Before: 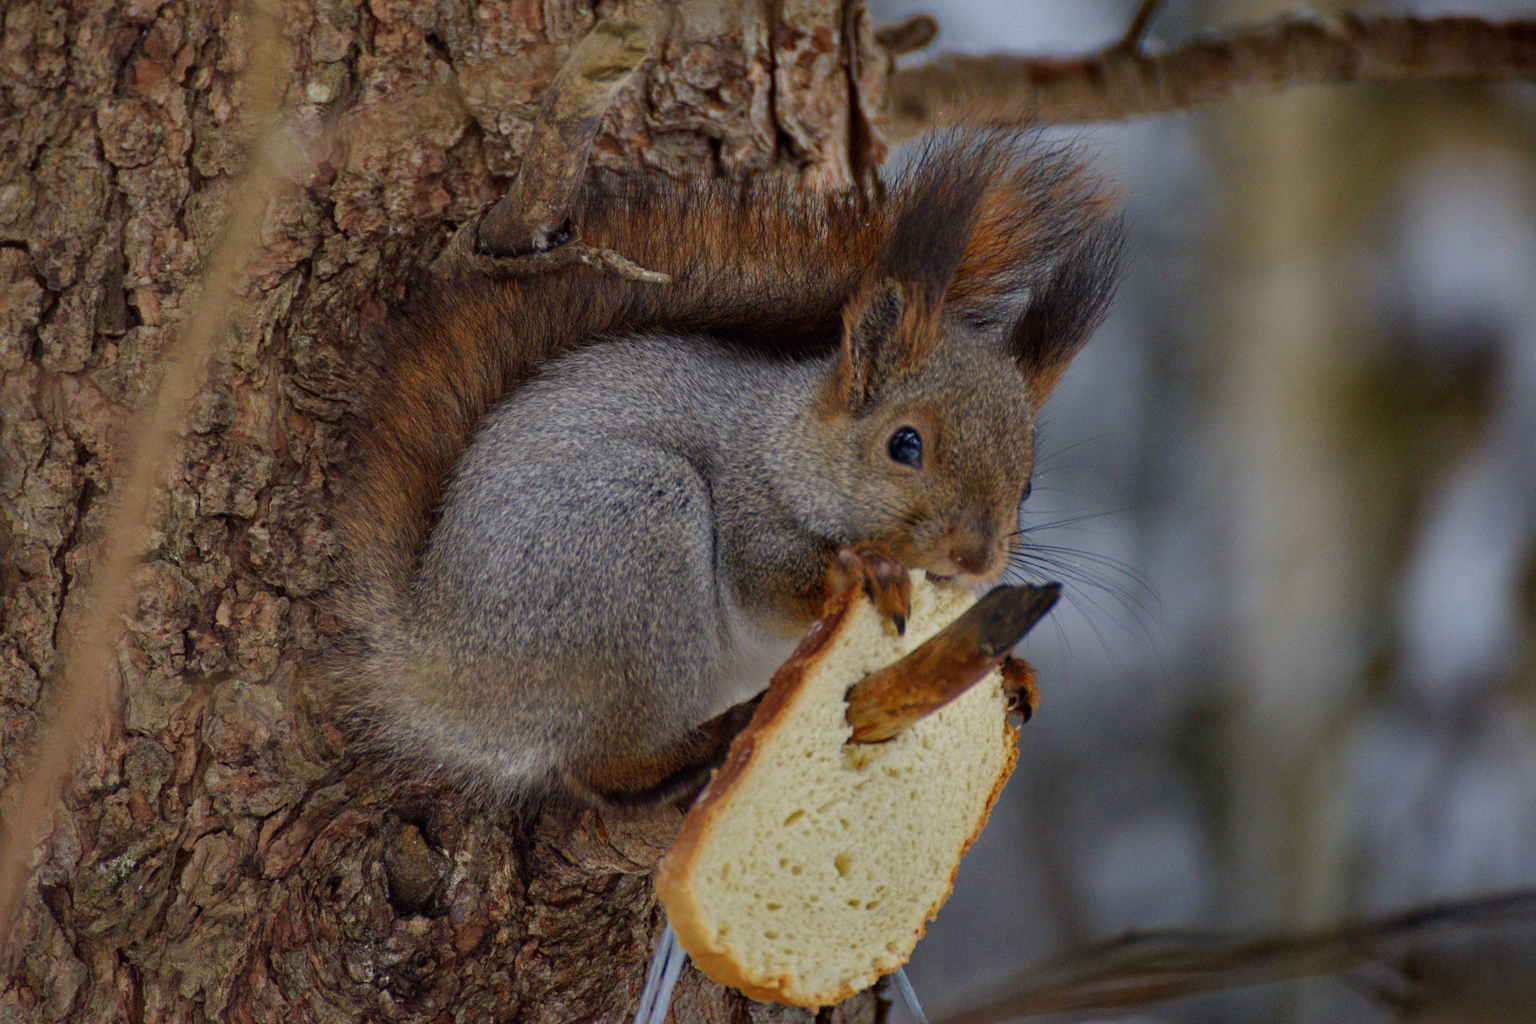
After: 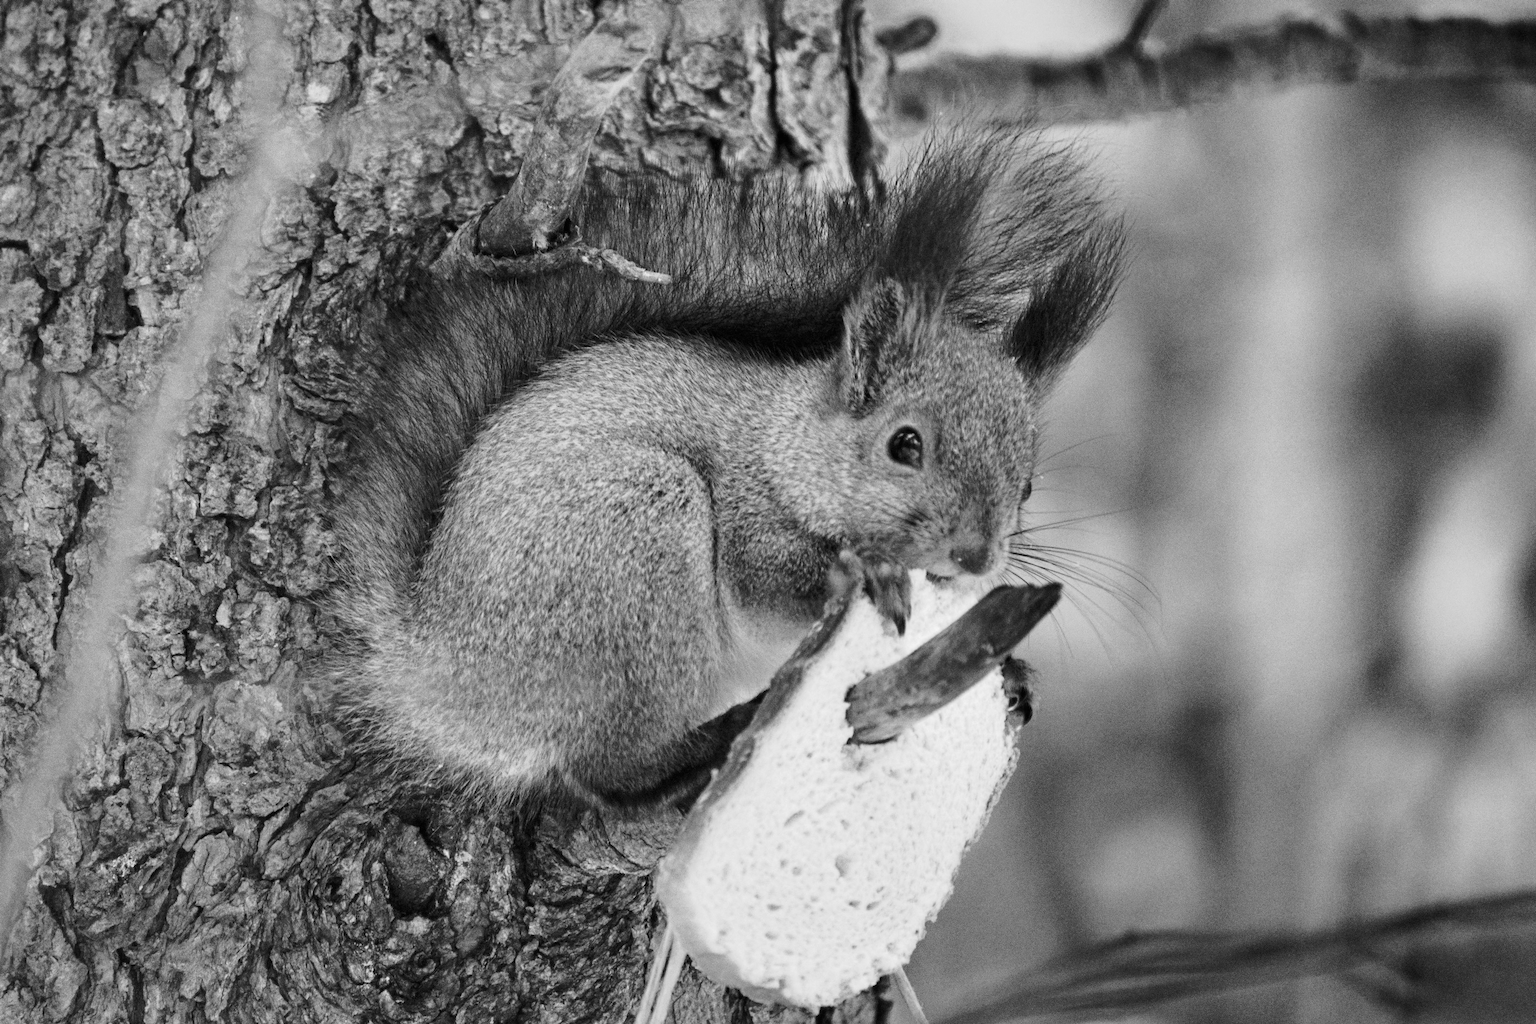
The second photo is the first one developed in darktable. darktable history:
tone curve: curves: ch0 [(0, 0) (0.114, 0.083) (0.303, 0.285) (0.447, 0.51) (0.602, 0.697) (0.772, 0.866) (0.999, 0.978)]; ch1 [(0, 0) (0.389, 0.352) (0.458, 0.433) (0.486, 0.474) (0.509, 0.505) (0.535, 0.528) (0.57, 0.579) (0.696, 0.706) (1, 1)]; ch2 [(0, 0) (0.369, 0.388) (0.449, 0.431) (0.501, 0.5) (0.528, 0.527) (0.589, 0.608) (0.697, 0.721) (1, 1)], color space Lab, independent channels, preserve colors none
tone equalizer: on, module defaults
exposure: black level correction 0, exposure 1 EV, compensate exposure bias true, compensate highlight preservation false
monochrome: a -71.75, b 75.82
